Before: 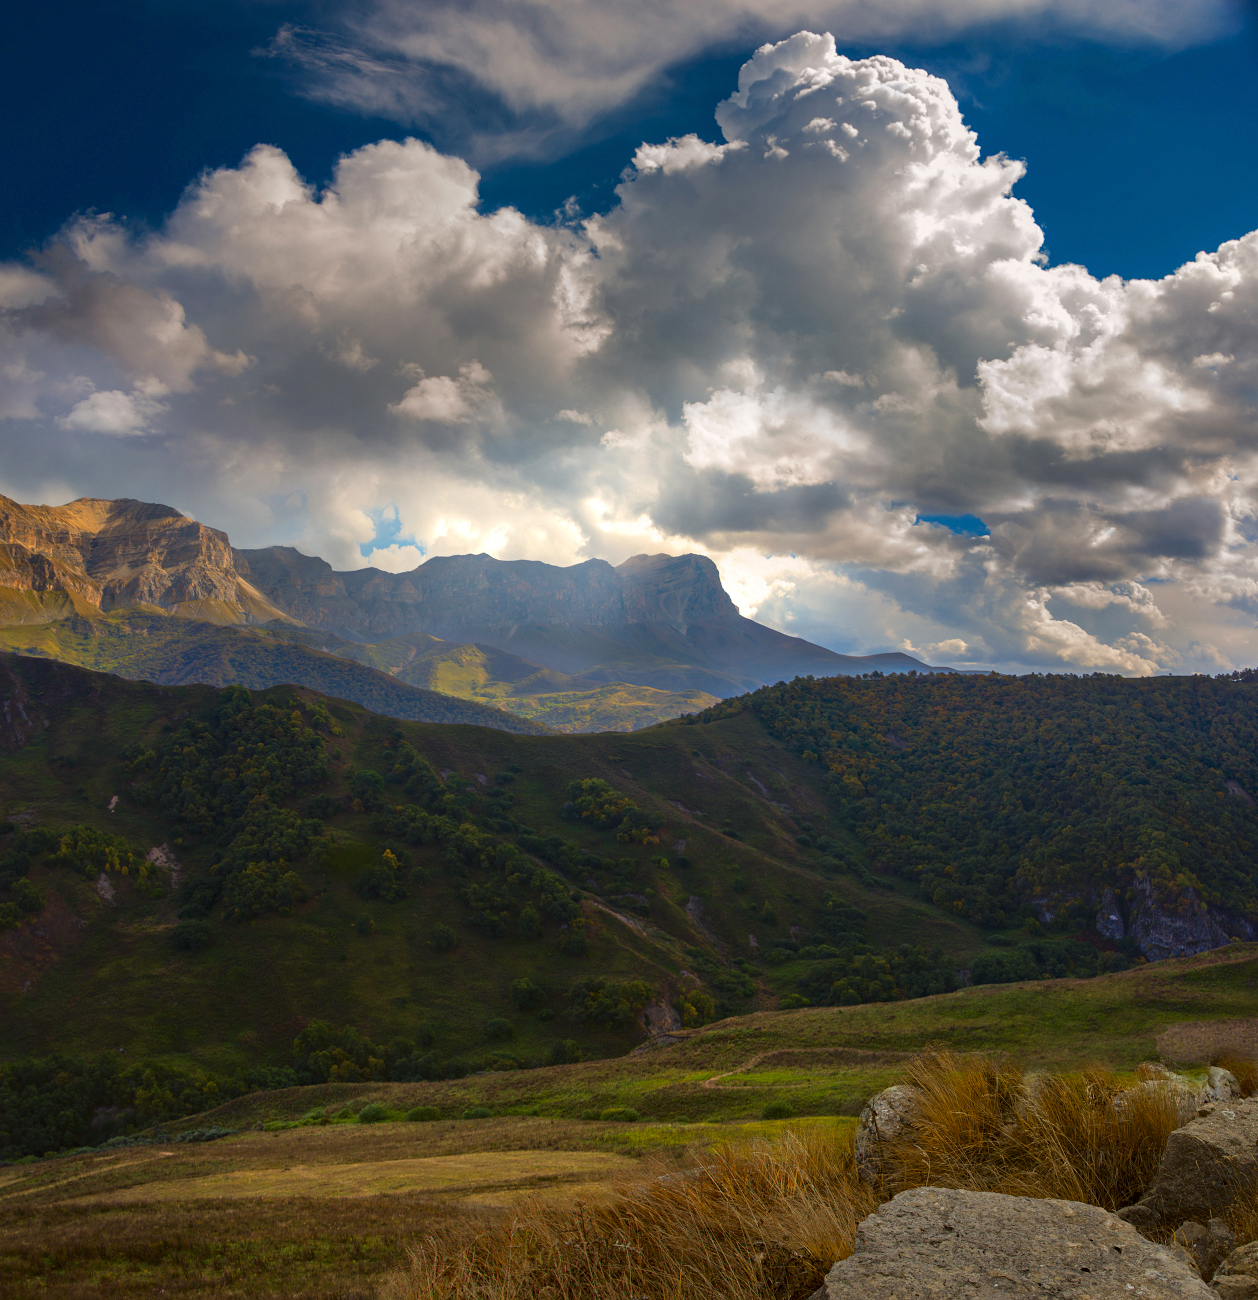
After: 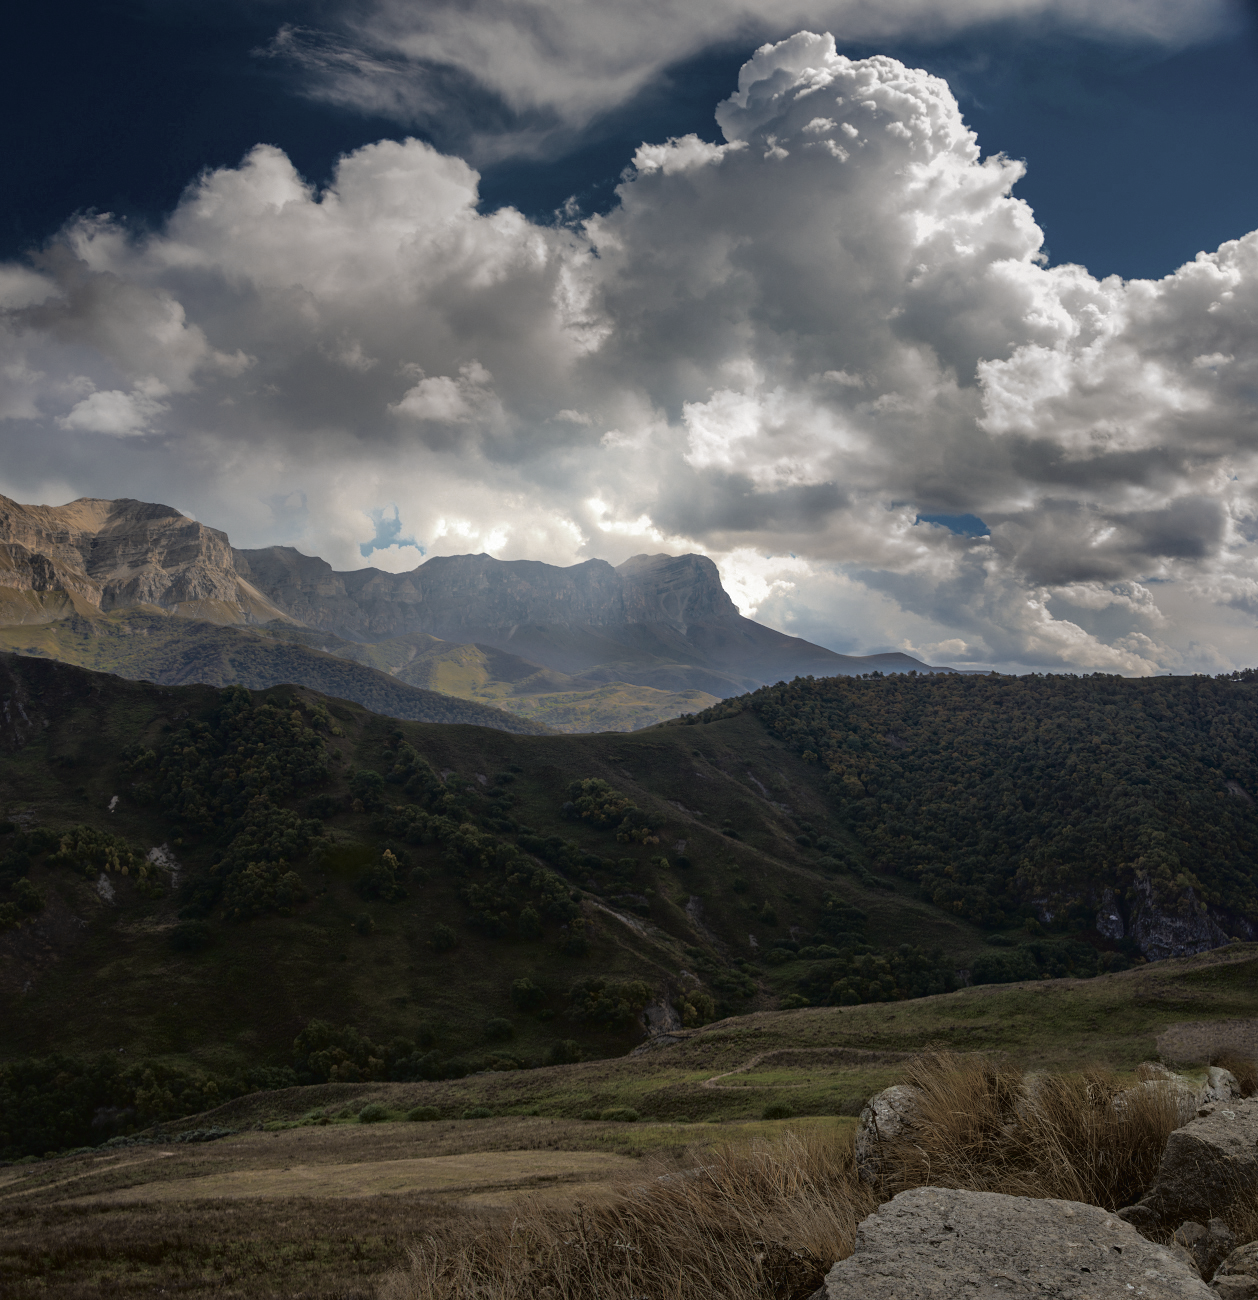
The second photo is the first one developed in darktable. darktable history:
color zones: curves: ch0 [(0, 0.487) (0.241, 0.395) (0.434, 0.373) (0.658, 0.412) (0.838, 0.487)]; ch1 [(0, 0) (0.053, 0.053) (0.211, 0.202) (0.579, 0.259) (0.781, 0.241)]
tone curve: curves: ch0 [(0, 0) (0.003, 0.018) (0.011, 0.019) (0.025, 0.02) (0.044, 0.024) (0.069, 0.034) (0.1, 0.049) (0.136, 0.082) (0.177, 0.136) (0.224, 0.196) (0.277, 0.263) (0.335, 0.329) (0.399, 0.401) (0.468, 0.473) (0.543, 0.546) (0.623, 0.625) (0.709, 0.698) (0.801, 0.779) (0.898, 0.867) (1, 1)], color space Lab, independent channels, preserve colors none
